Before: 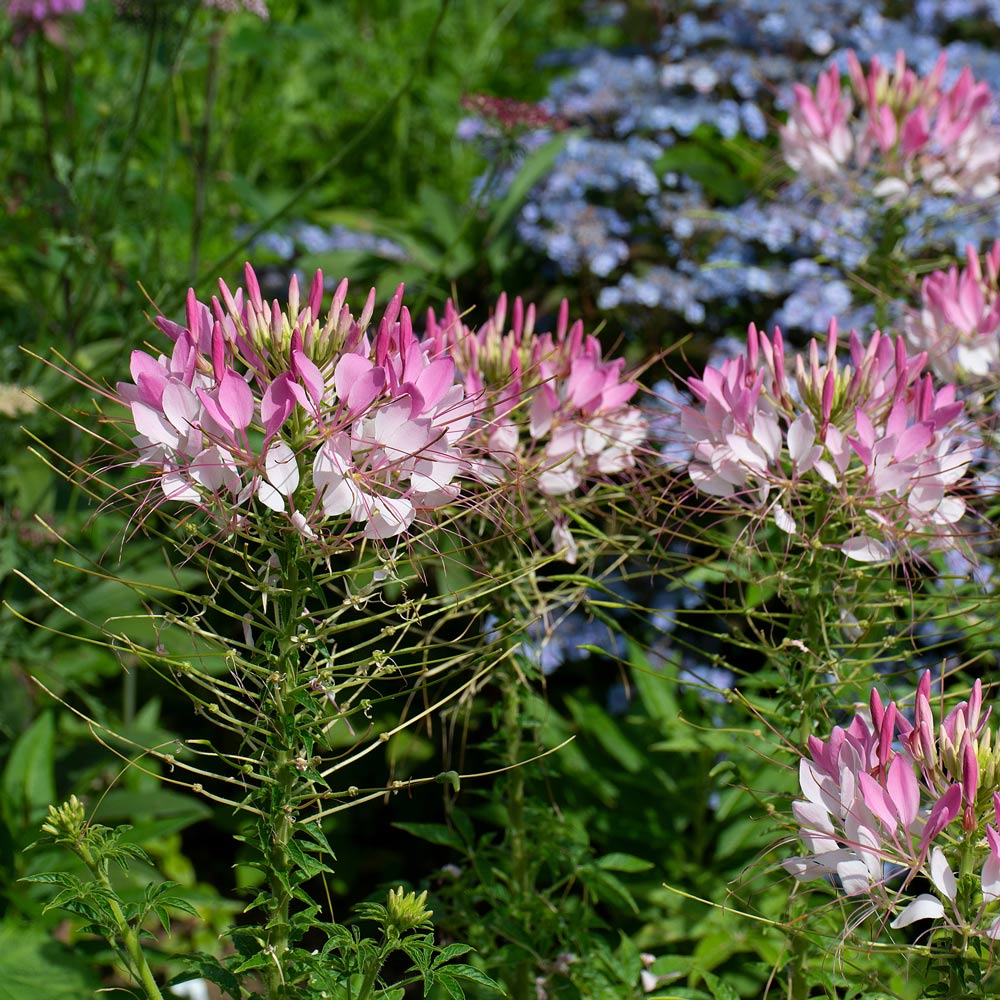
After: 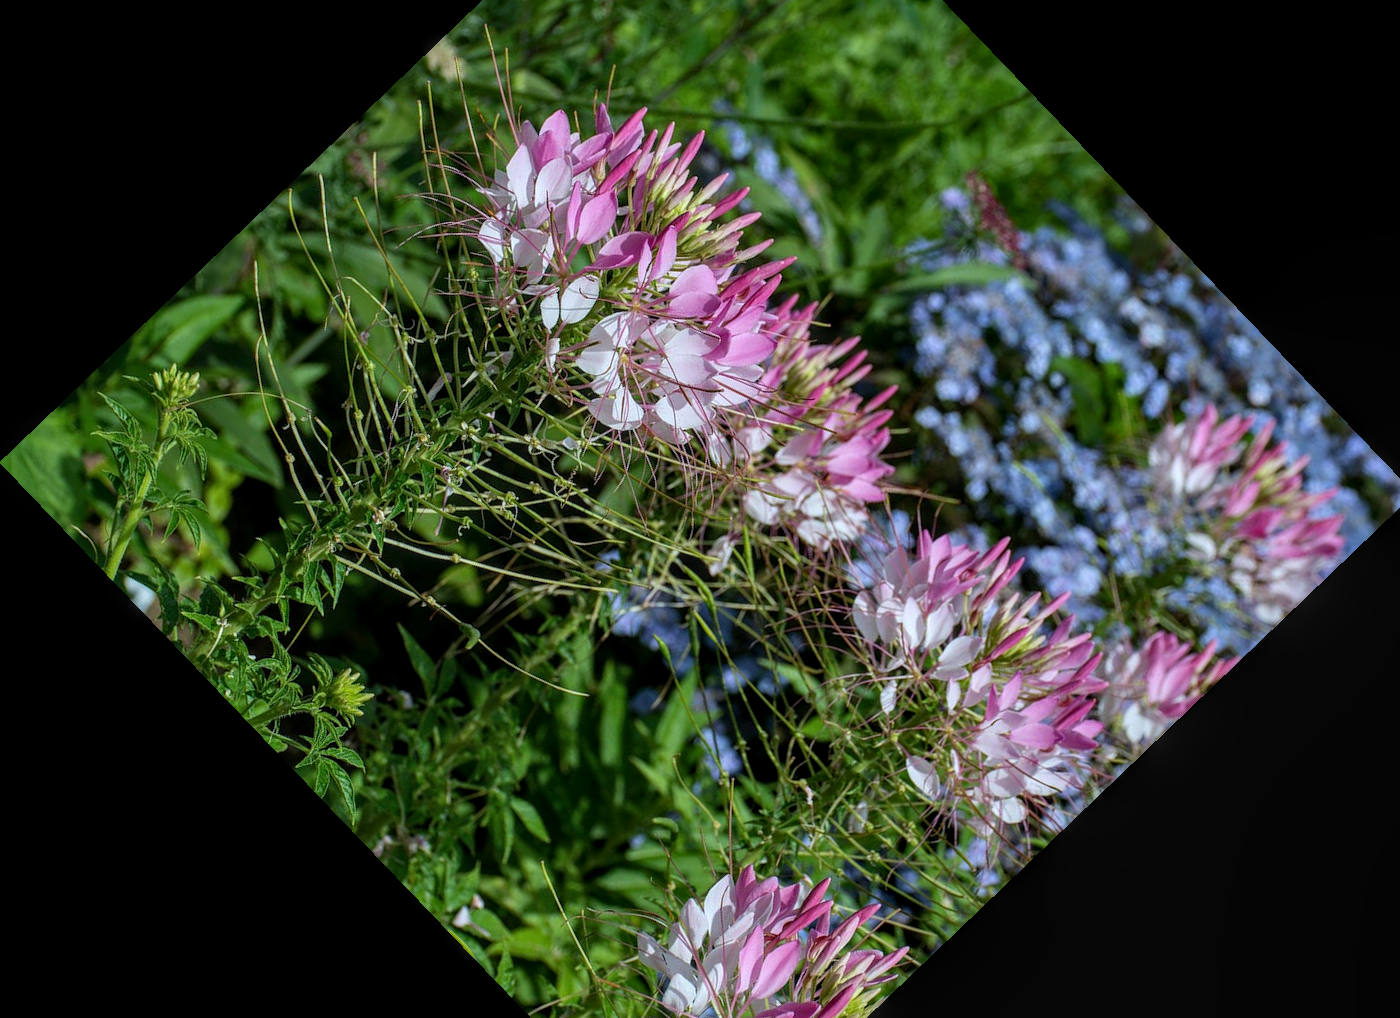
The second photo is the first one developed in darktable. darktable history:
white balance: red 0.925, blue 1.046
crop and rotate: angle -46.26°, top 16.234%, right 0.912%, bottom 11.704%
local contrast: highlights 0%, shadows 0%, detail 133%
